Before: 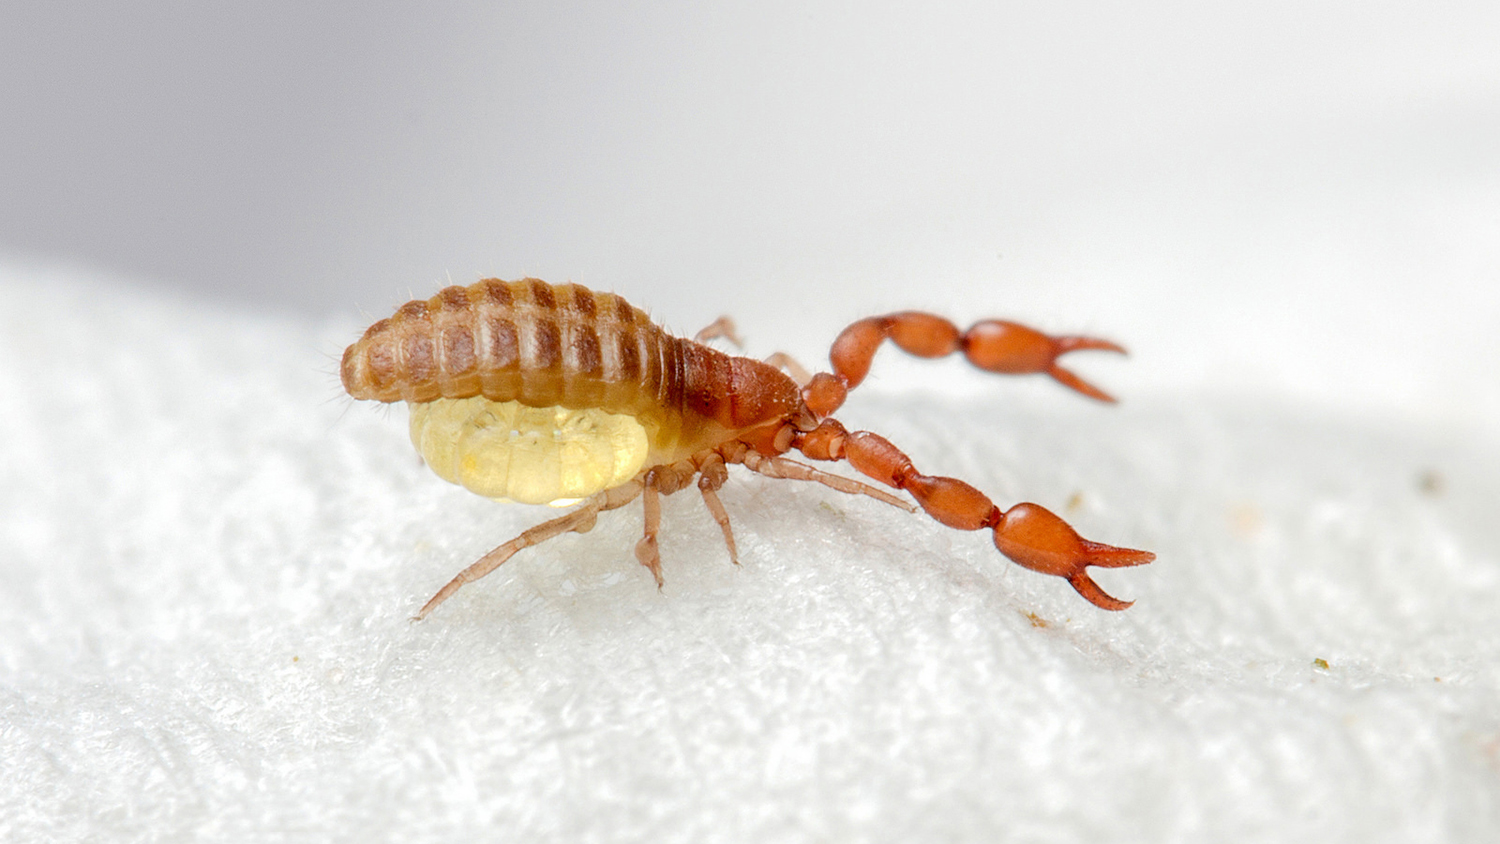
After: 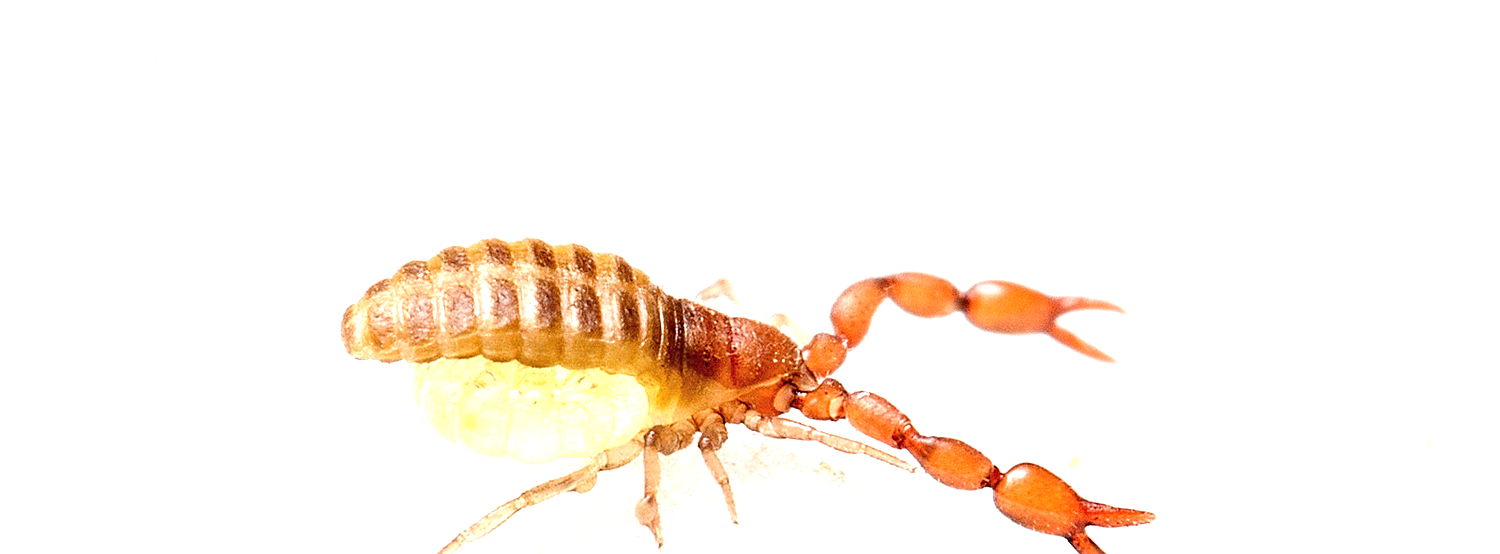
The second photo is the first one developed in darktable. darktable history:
sharpen: on, module defaults
tone equalizer: -8 EV -0.75 EV, -7 EV -0.7 EV, -6 EV -0.6 EV, -5 EV -0.4 EV, -3 EV 0.4 EV, -2 EV 0.6 EV, -1 EV 0.7 EV, +0 EV 0.75 EV, edges refinement/feathering 500, mask exposure compensation -1.57 EV, preserve details no
crop and rotate: top 4.848%, bottom 29.503%
exposure: black level correction -0.002, exposure 0.54 EV, compensate highlight preservation false
